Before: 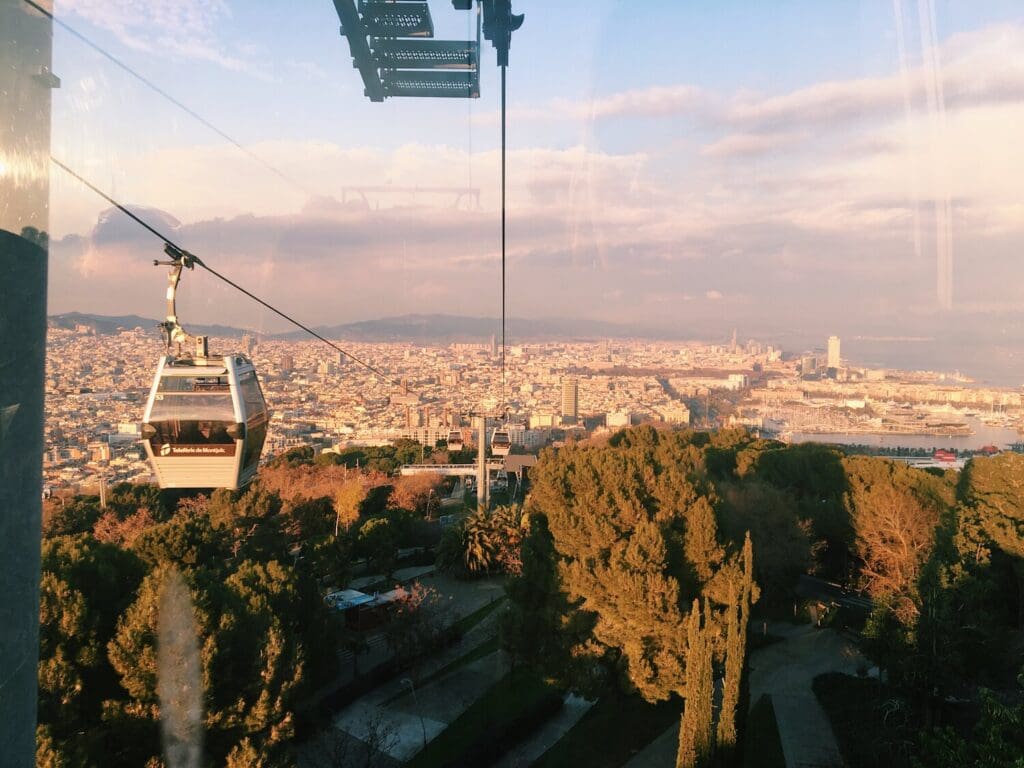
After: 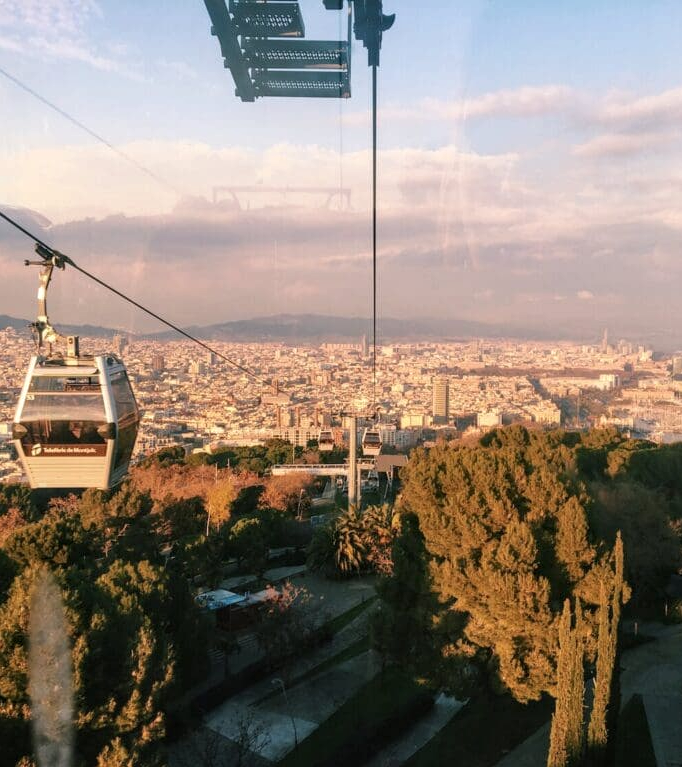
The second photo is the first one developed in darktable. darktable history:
crop and rotate: left 12.673%, right 20.66%
local contrast: on, module defaults
